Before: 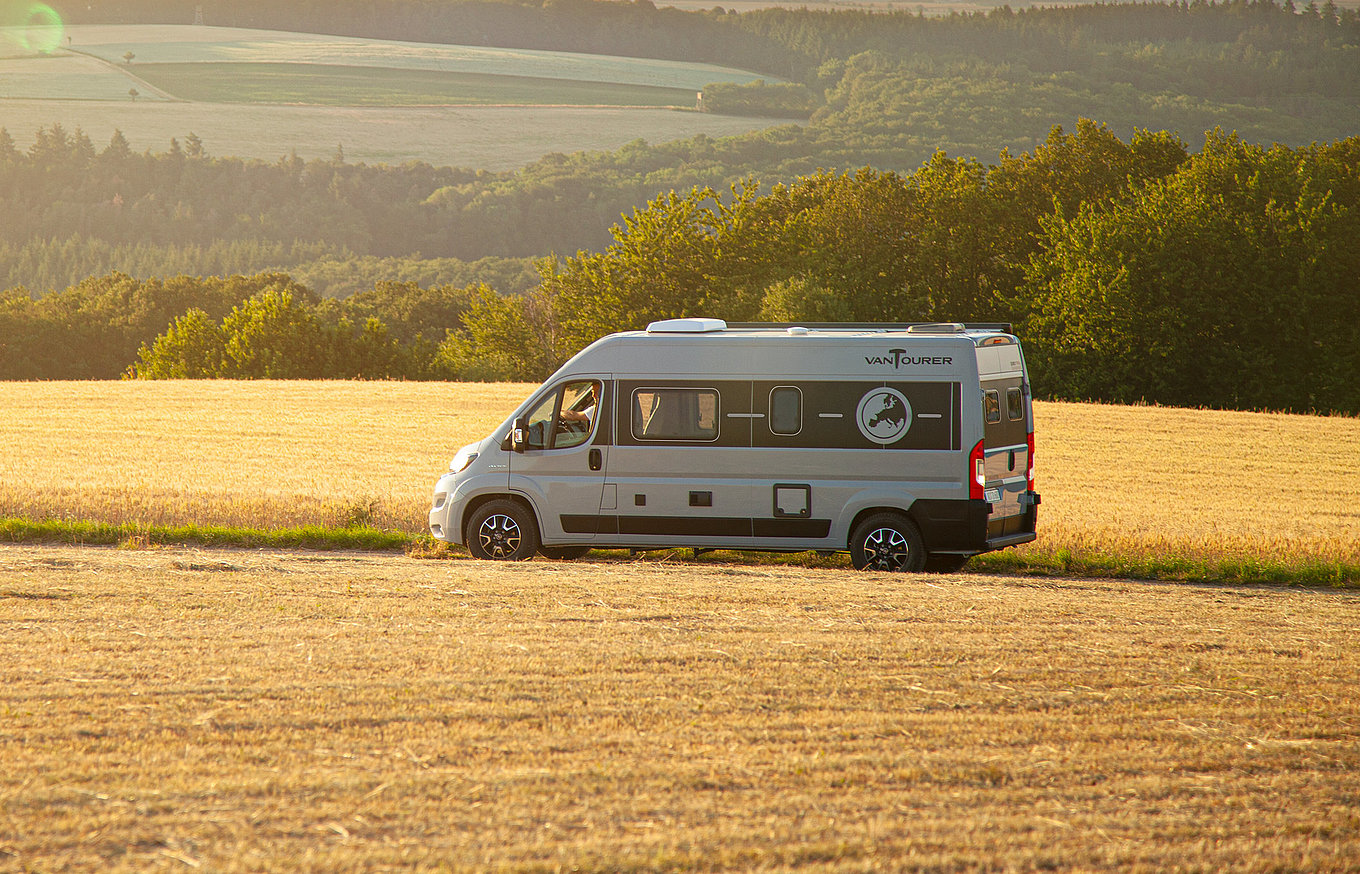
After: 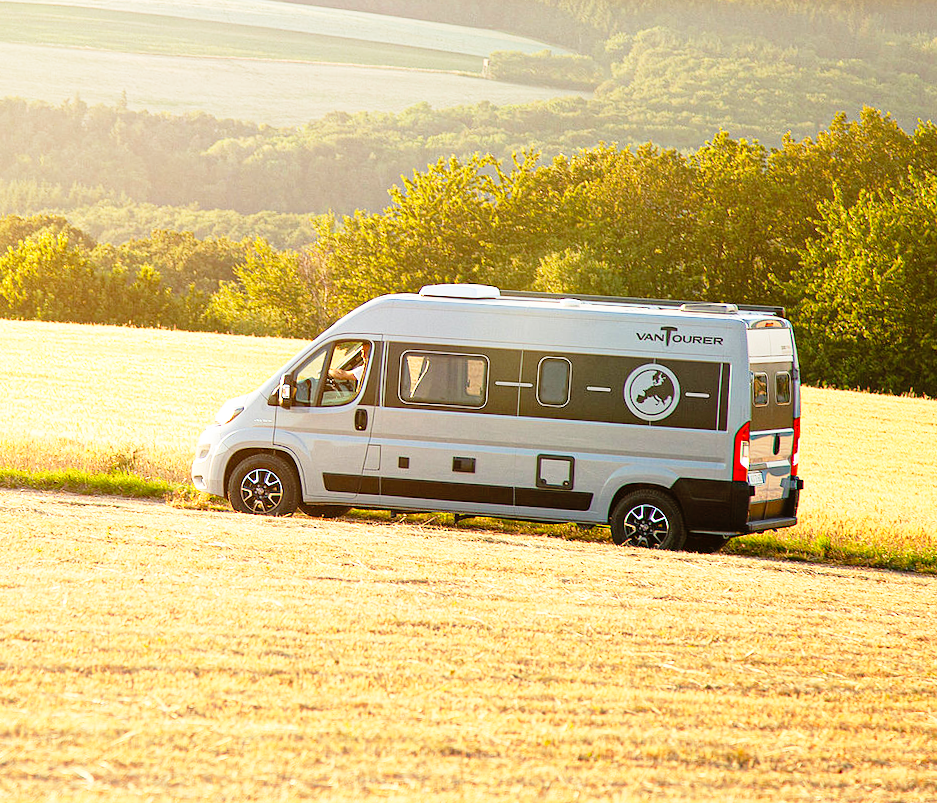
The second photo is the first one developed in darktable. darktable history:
base curve: curves: ch0 [(0, 0) (0.012, 0.01) (0.073, 0.168) (0.31, 0.711) (0.645, 0.957) (1, 1)], preserve colors none
crop and rotate: angle -3.27°, left 14.277%, top 0.028%, right 10.766%, bottom 0.028%
